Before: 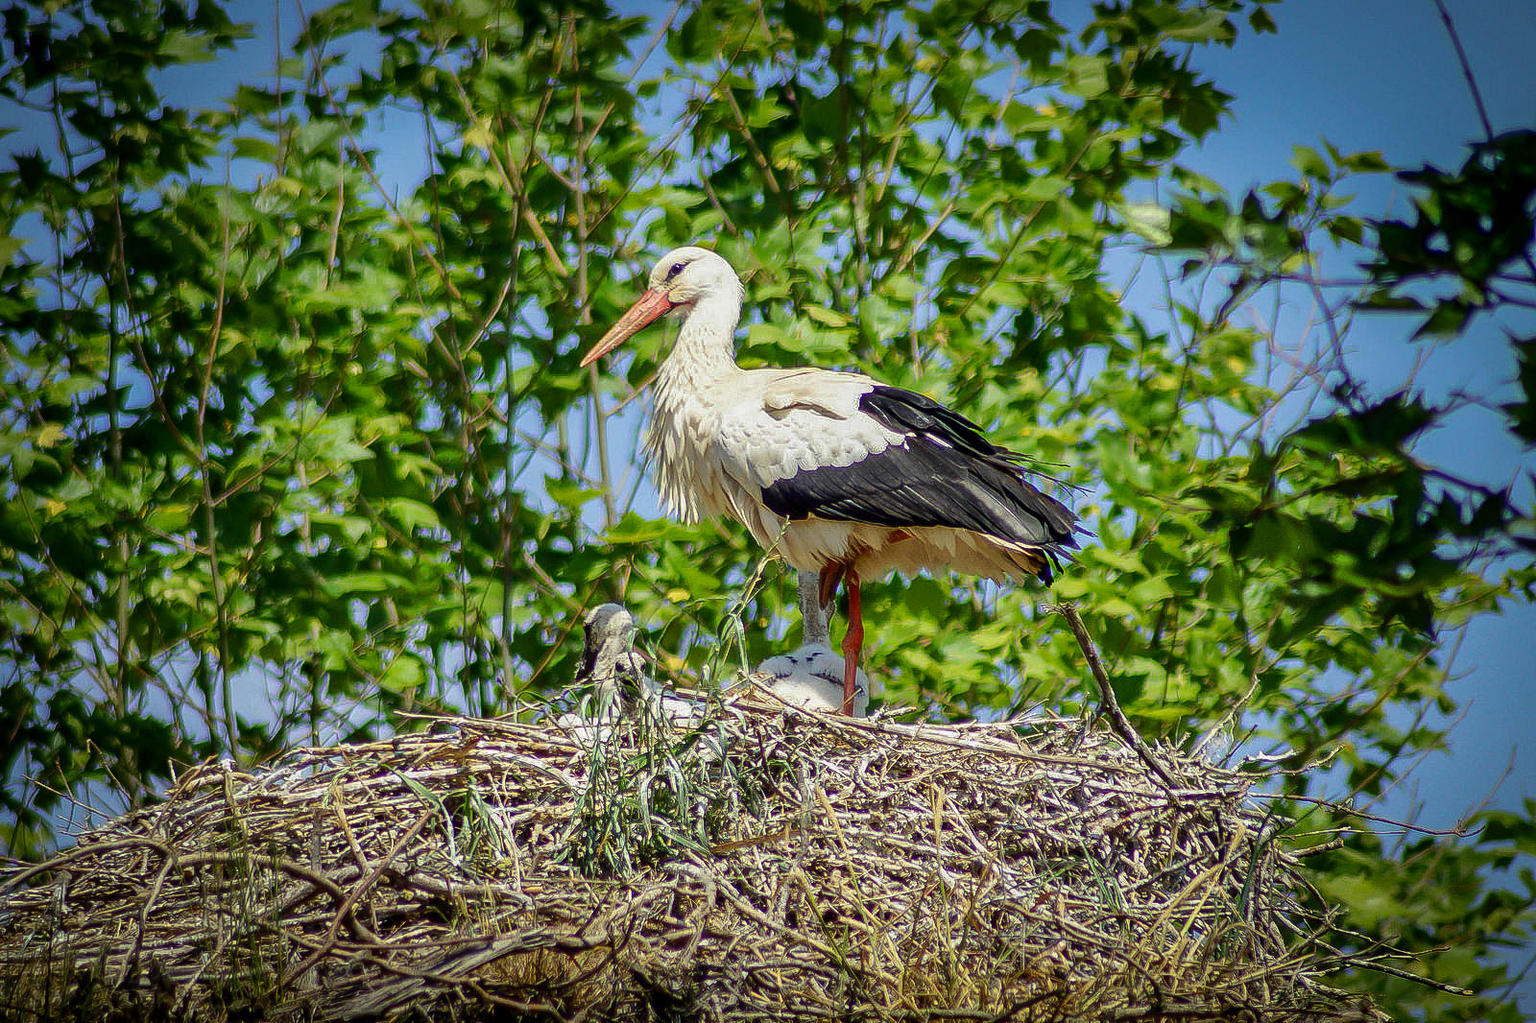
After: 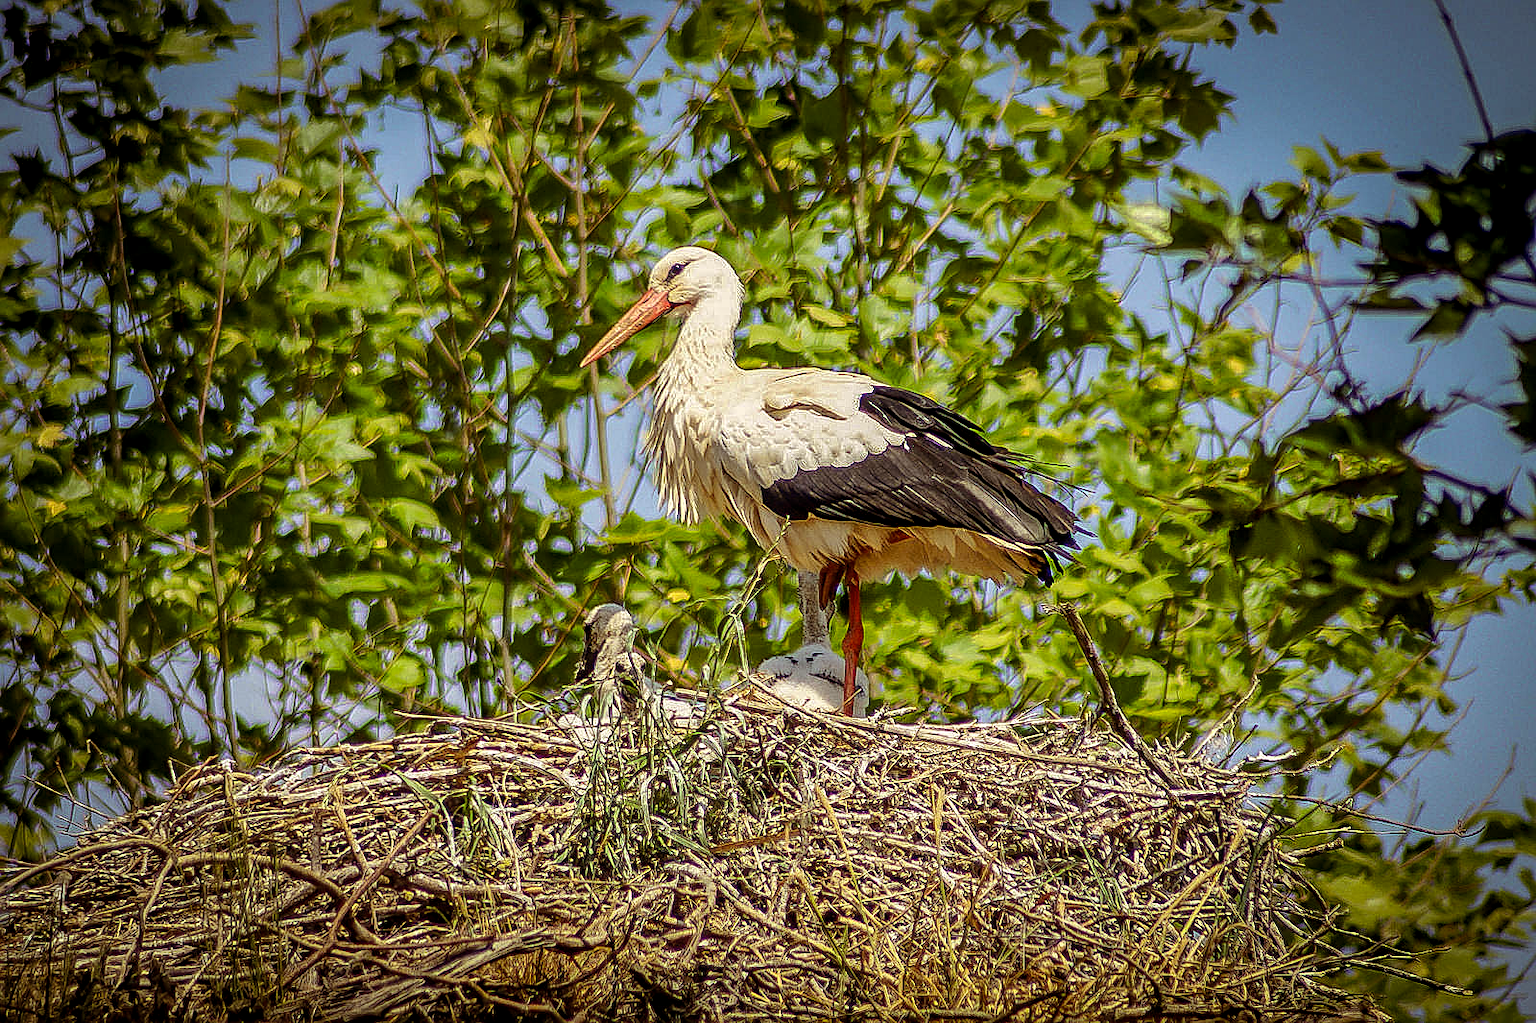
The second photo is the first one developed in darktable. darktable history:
local contrast: on, module defaults
sharpen: on, module defaults
color balance rgb: shadows lift › chroma 4.41%, shadows lift › hue 27°, power › chroma 2.5%, power › hue 70°, highlights gain › chroma 1%, highlights gain › hue 27°, saturation formula JzAzBz (2021)
